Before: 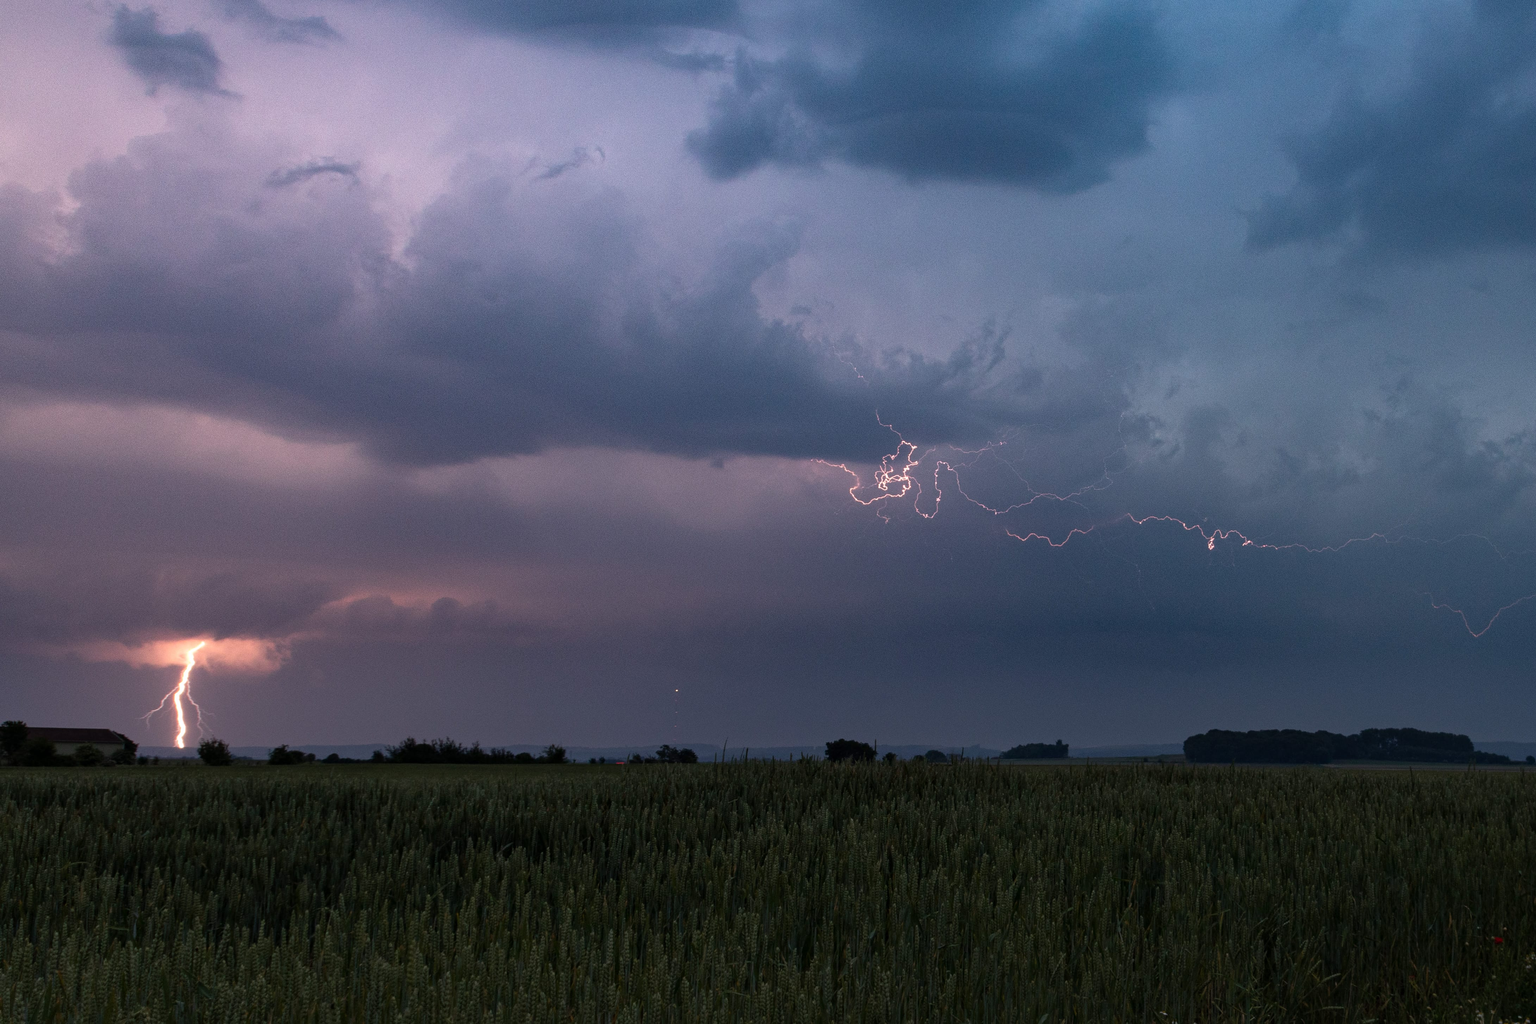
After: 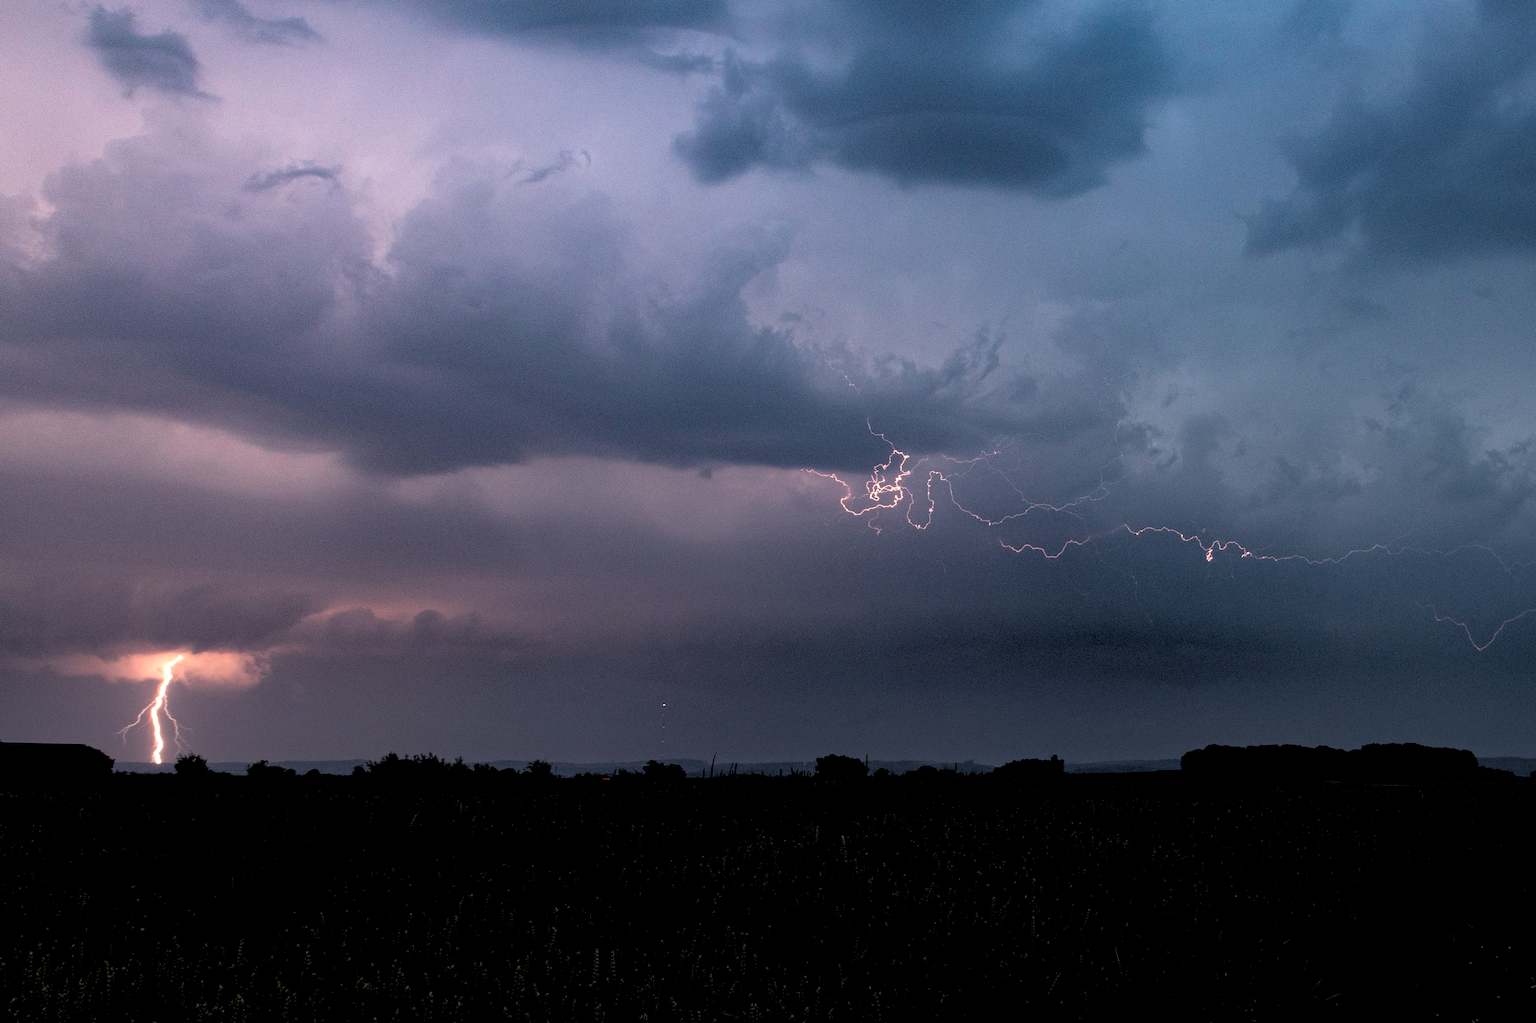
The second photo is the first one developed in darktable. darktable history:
crop: left 1.743%, right 0.268%, bottom 2.011%
rgb levels: levels [[0.029, 0.461, 0.922], [0, 0.5, 1], [0, 0.5, 1]]
